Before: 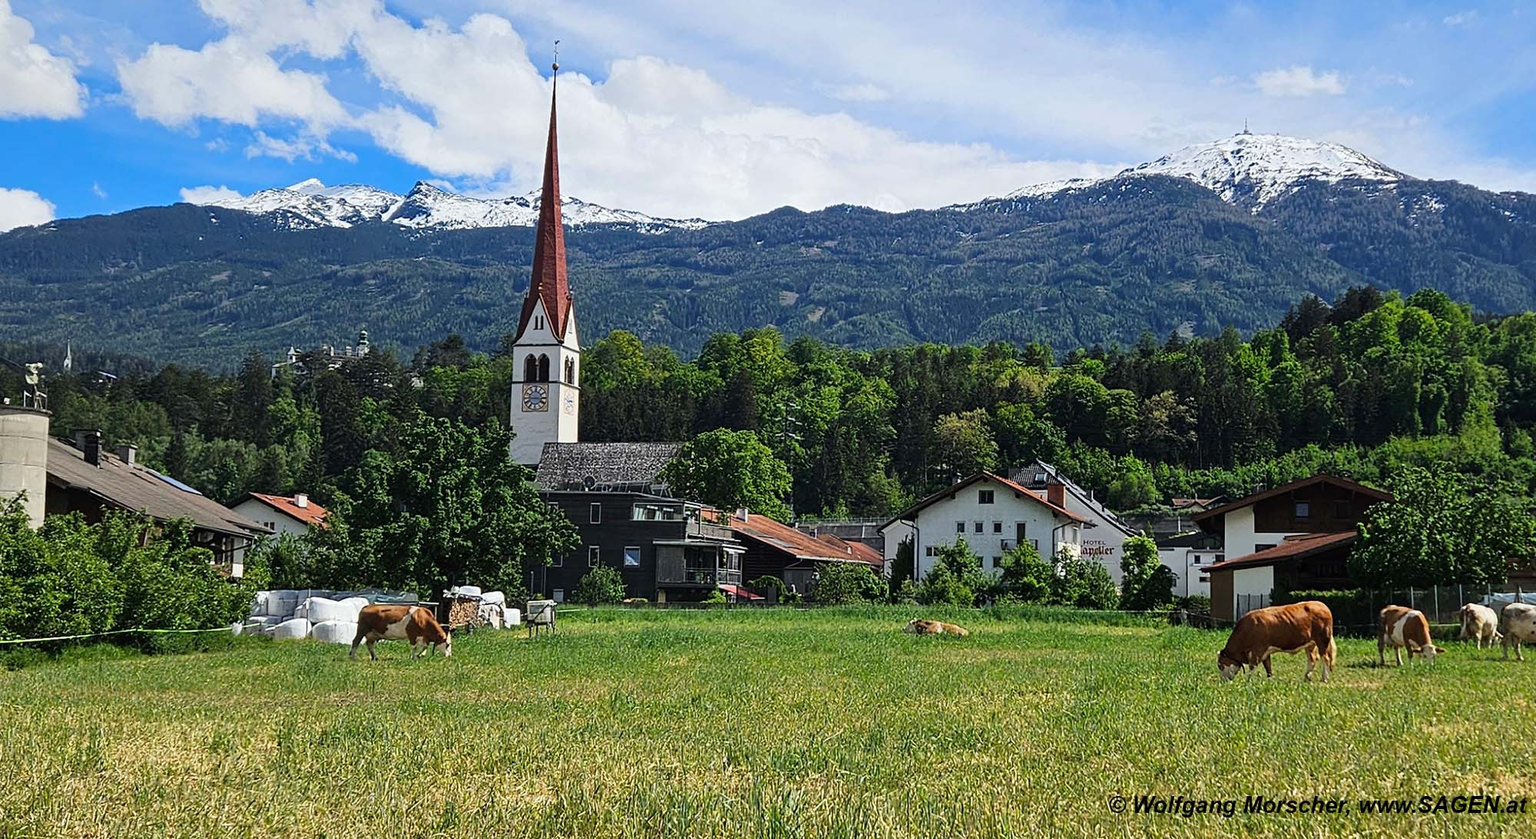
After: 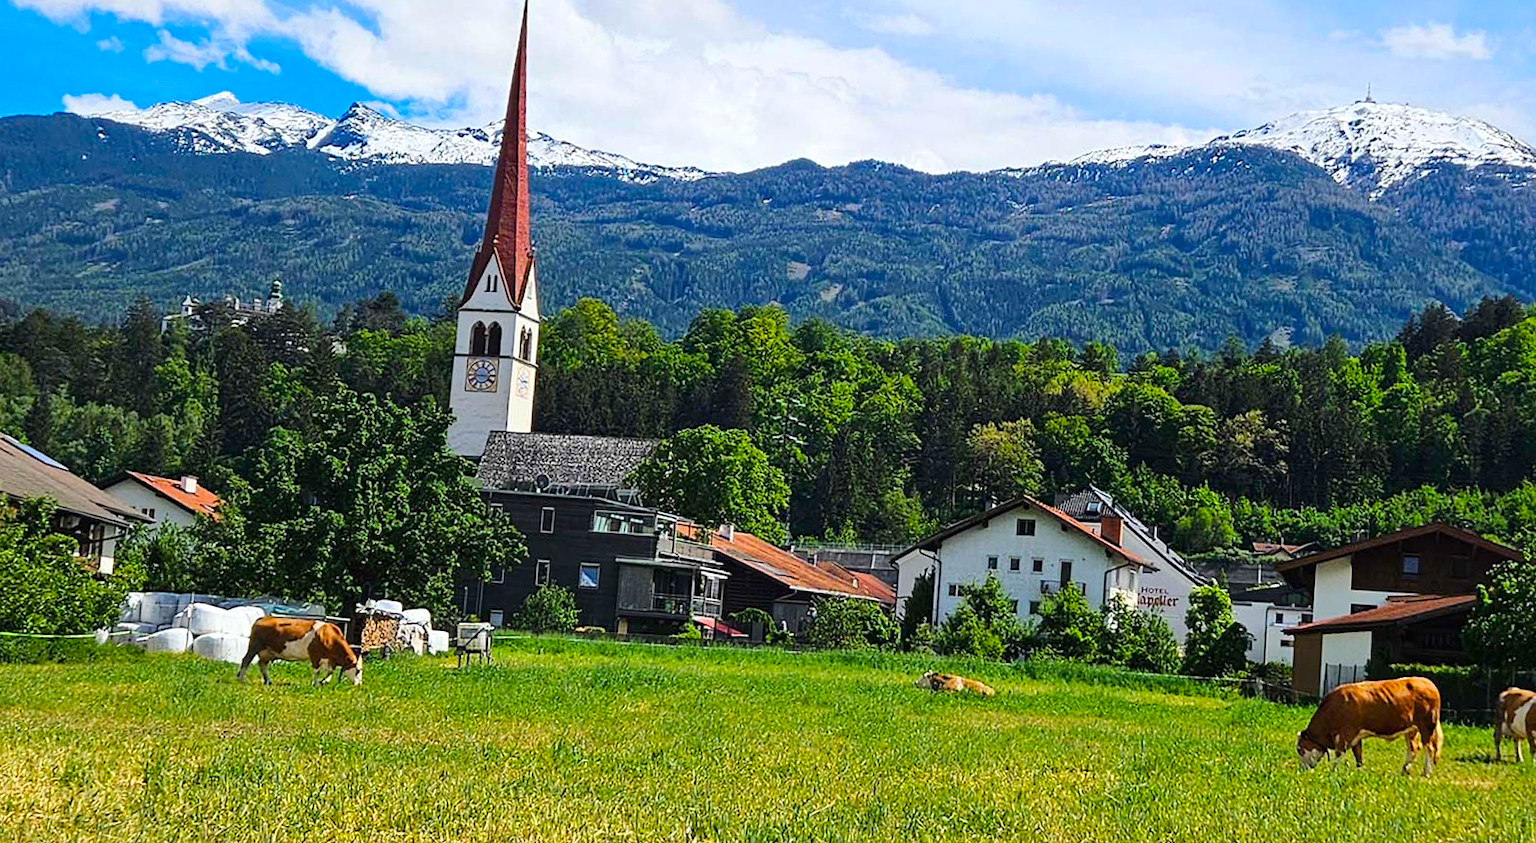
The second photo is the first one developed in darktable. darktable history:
crop and rotate: angle -3.25°, left 5.175%, top 5.187%, right 4.702%, bottom 4.255%
color balance rgb: highlights gain › luminance 10.131%, linear chroma grading › global chroma 8.719%, perceptual saturation grading › global saturation 24.915%, perceptual brilliance grading › mid-tones 10.134%, perceptual brilliance grading › shadows 15.747%, global vibrance 9.293%
